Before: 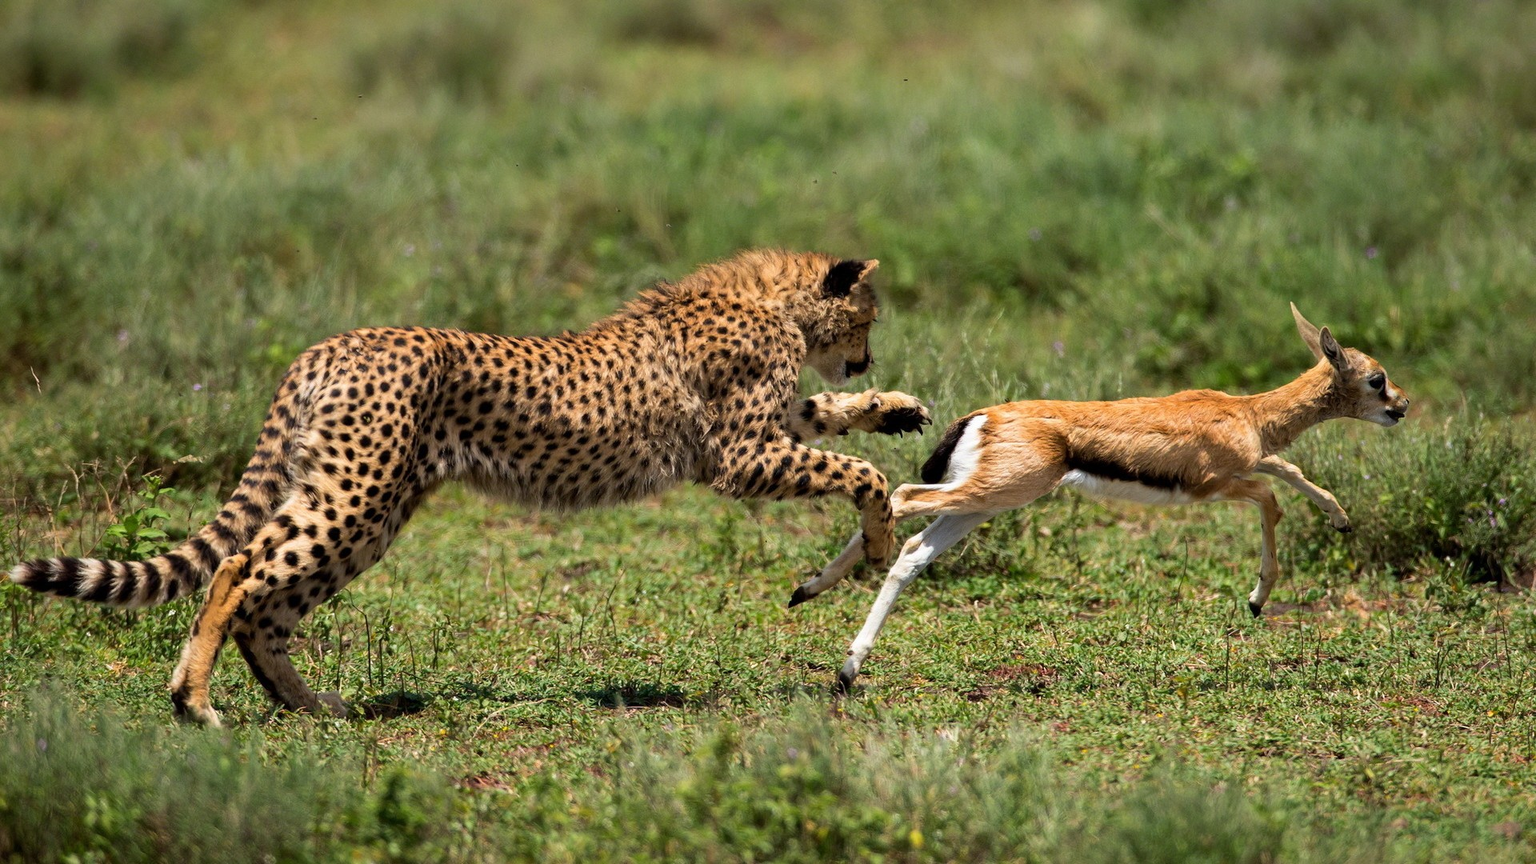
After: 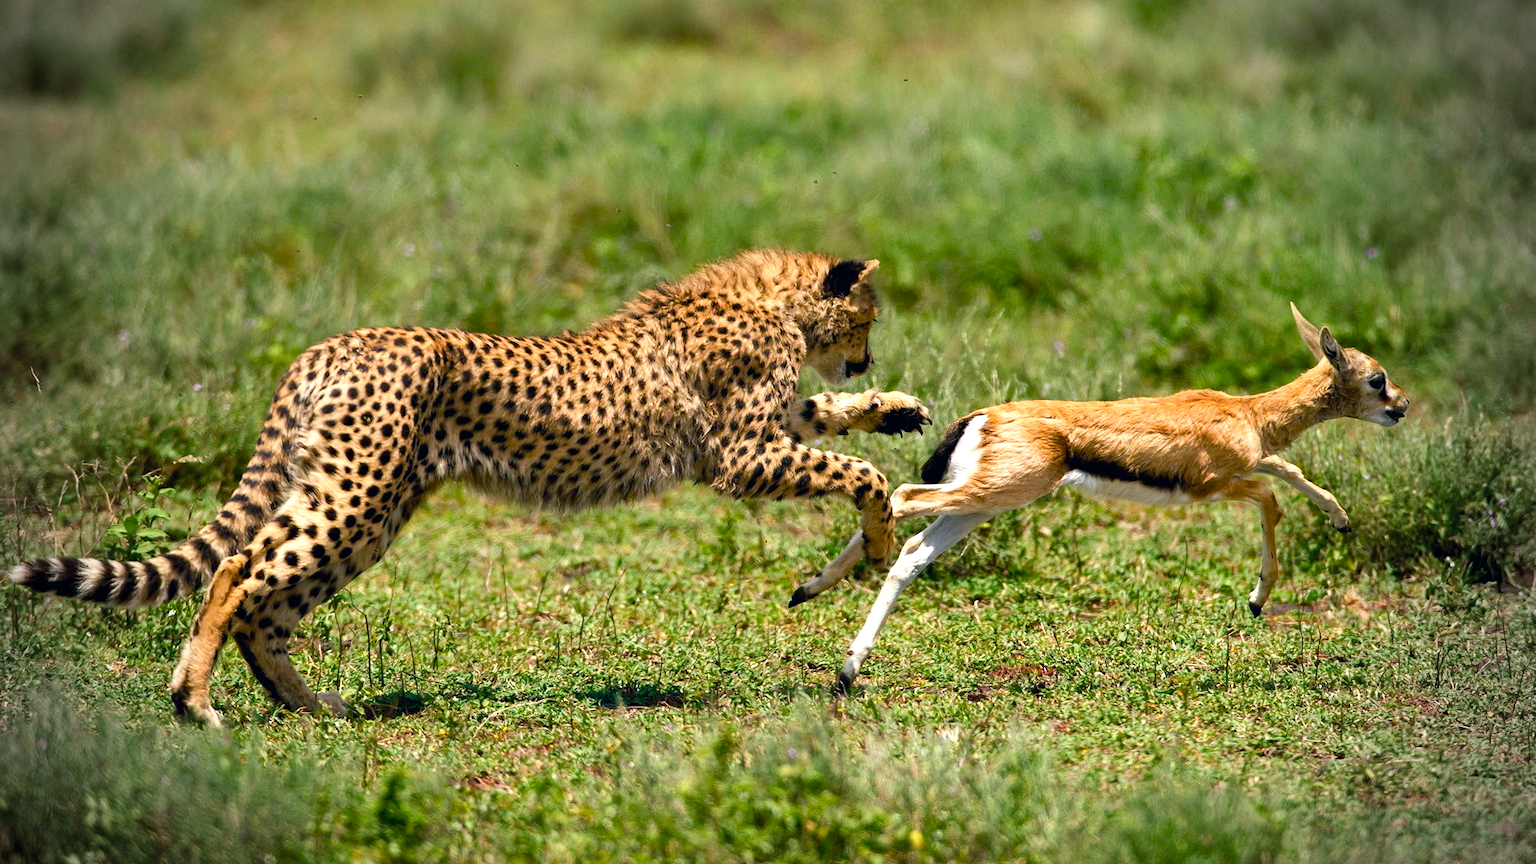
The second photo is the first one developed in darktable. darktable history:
shadows and highlights: low approximation 0.01, soften with gaussian
color balance rgb: shadows lift › luminance -7.325%, shadows lift › chroma 2.452%, shadows lift › hue 197.9°, perceptual saturation grading › global saturation 20%, perceptual saturation grading › highlights -25.73%, perceptual saturation grading › shadows 50.366%
vignetting: fall-off start 67.31%, width/height ratio 1.014, dithering 16-bit output
exposure: black level correction 0, exposure 0.5 EV, compensate highlight preservation false
color correction: highlights a* 0.251, highlights b* 2.68, shadows a* -0.959, shadows b* -4.14
